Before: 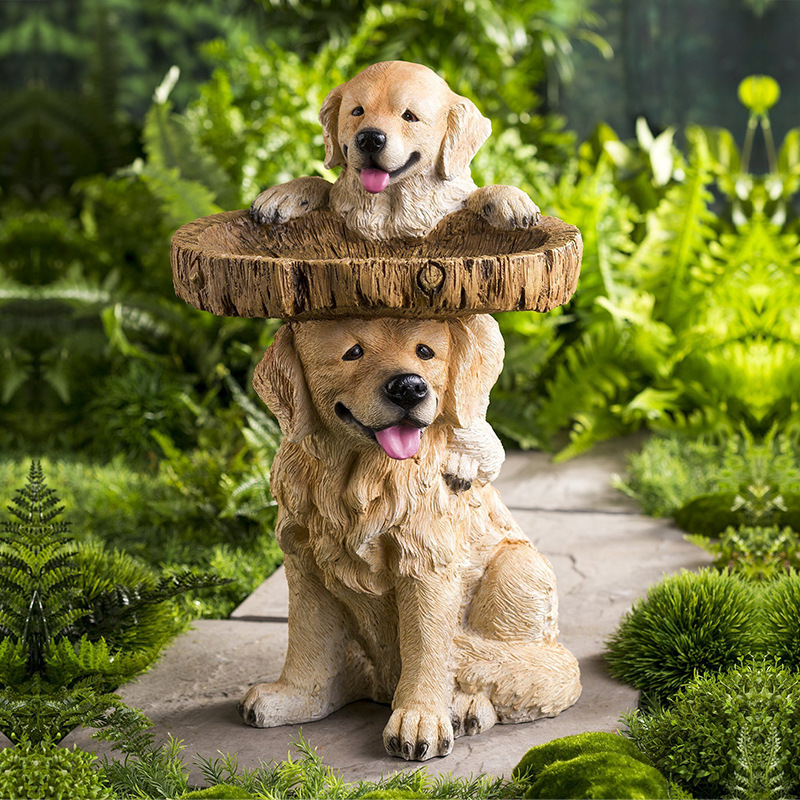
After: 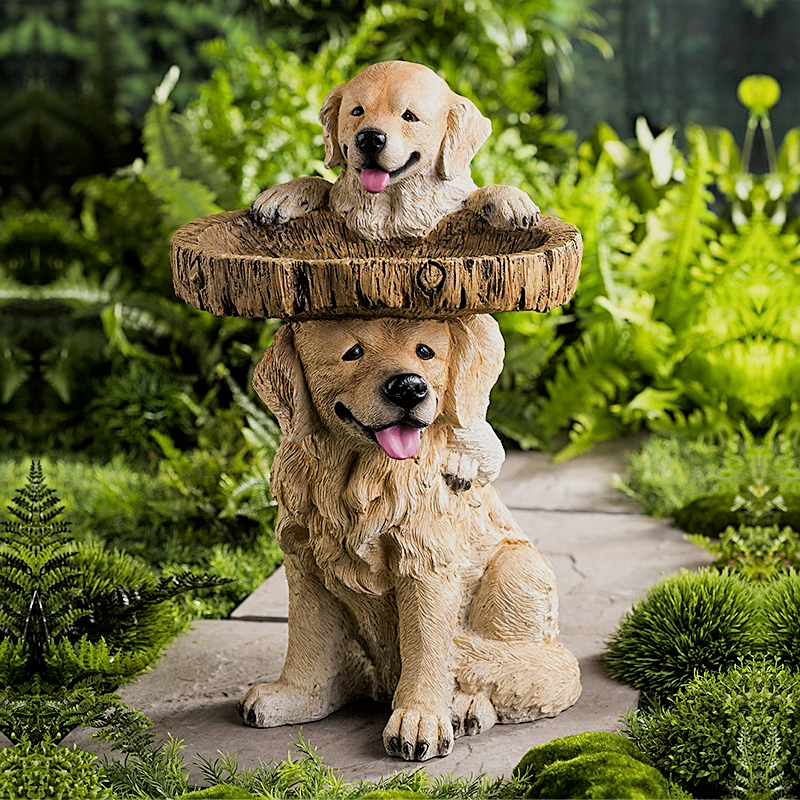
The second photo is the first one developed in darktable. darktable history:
filmic rgb: black relative exposure -5.83 EV, white relative exposure 3.4 EV, hardness 3.68
sharpen: on, module defaults
